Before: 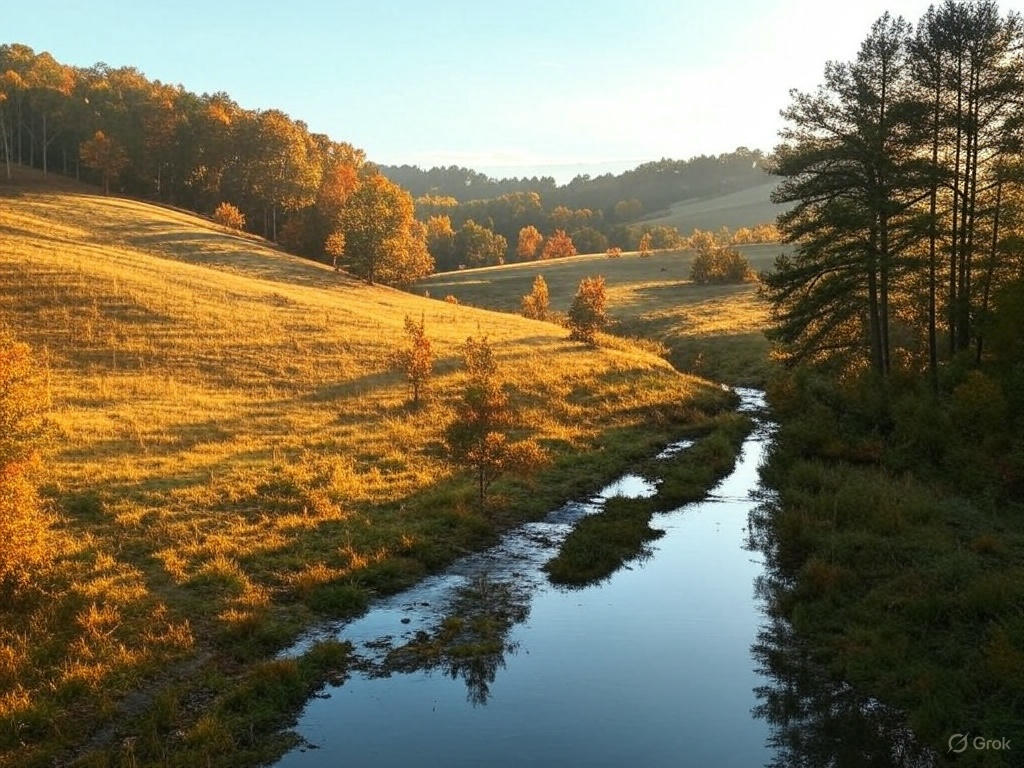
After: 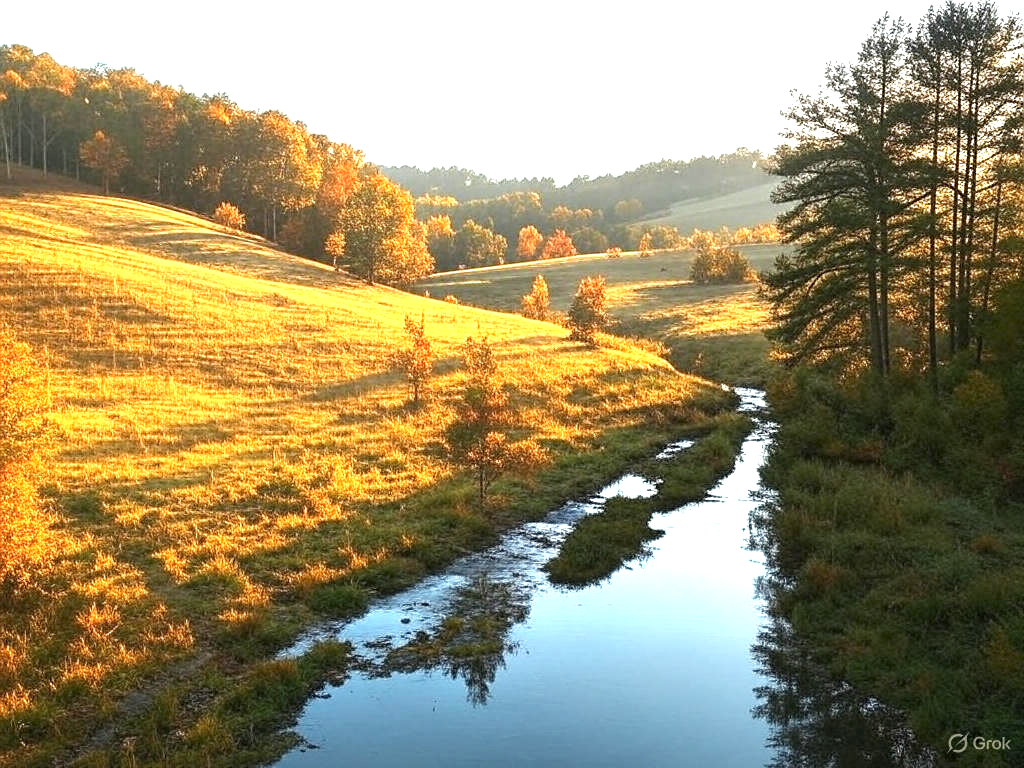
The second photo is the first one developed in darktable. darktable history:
exposure: black level correction 0, exposure 1.1 EV, compensate highlight preservation false
sharpen: amount 0.2
